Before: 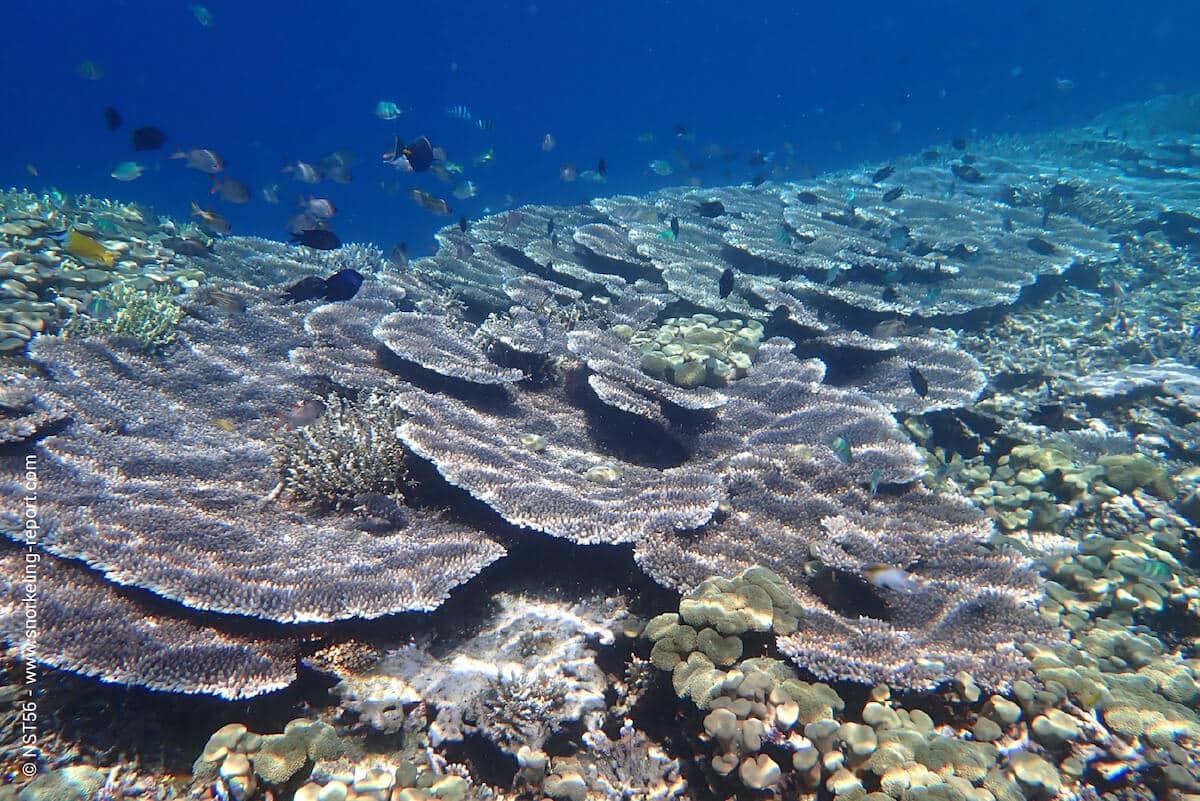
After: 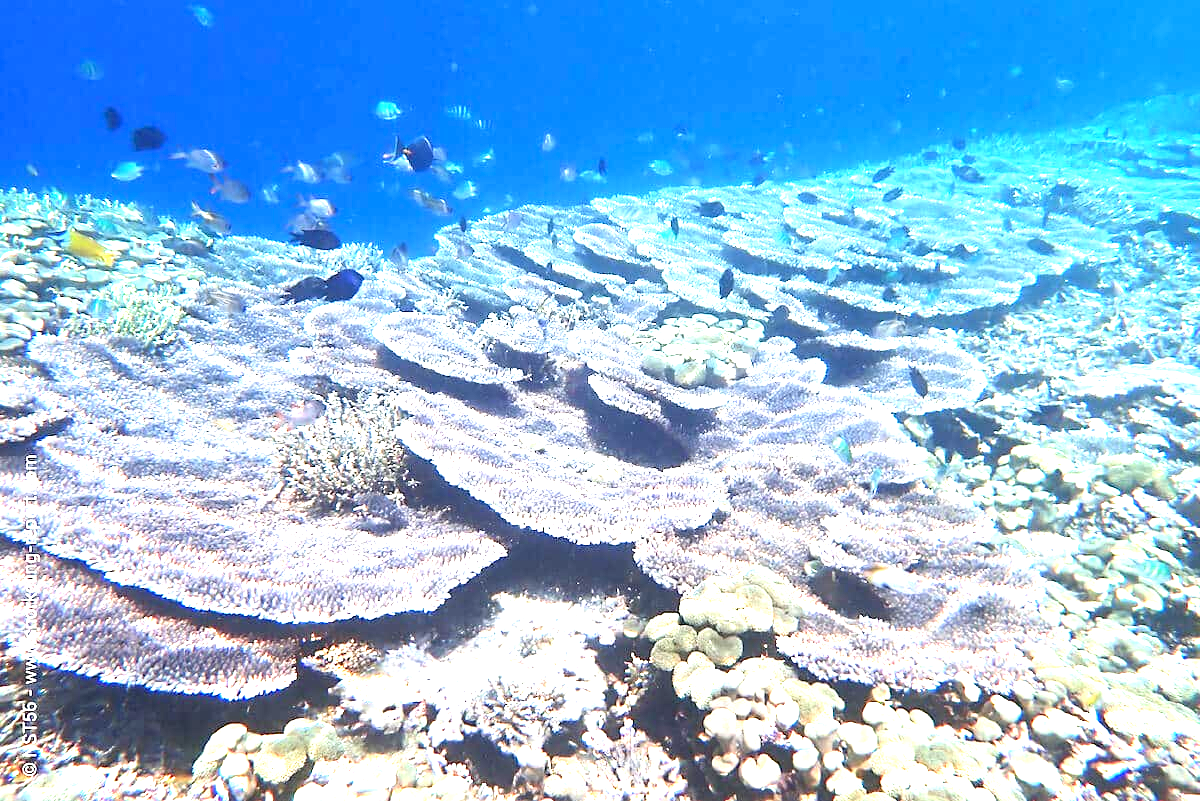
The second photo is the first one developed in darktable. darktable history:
exposure: exposure 2.207 EV, compensate highlight preservation false
sharpen: radius 5.325, amount 0.312, threshold 26.433
